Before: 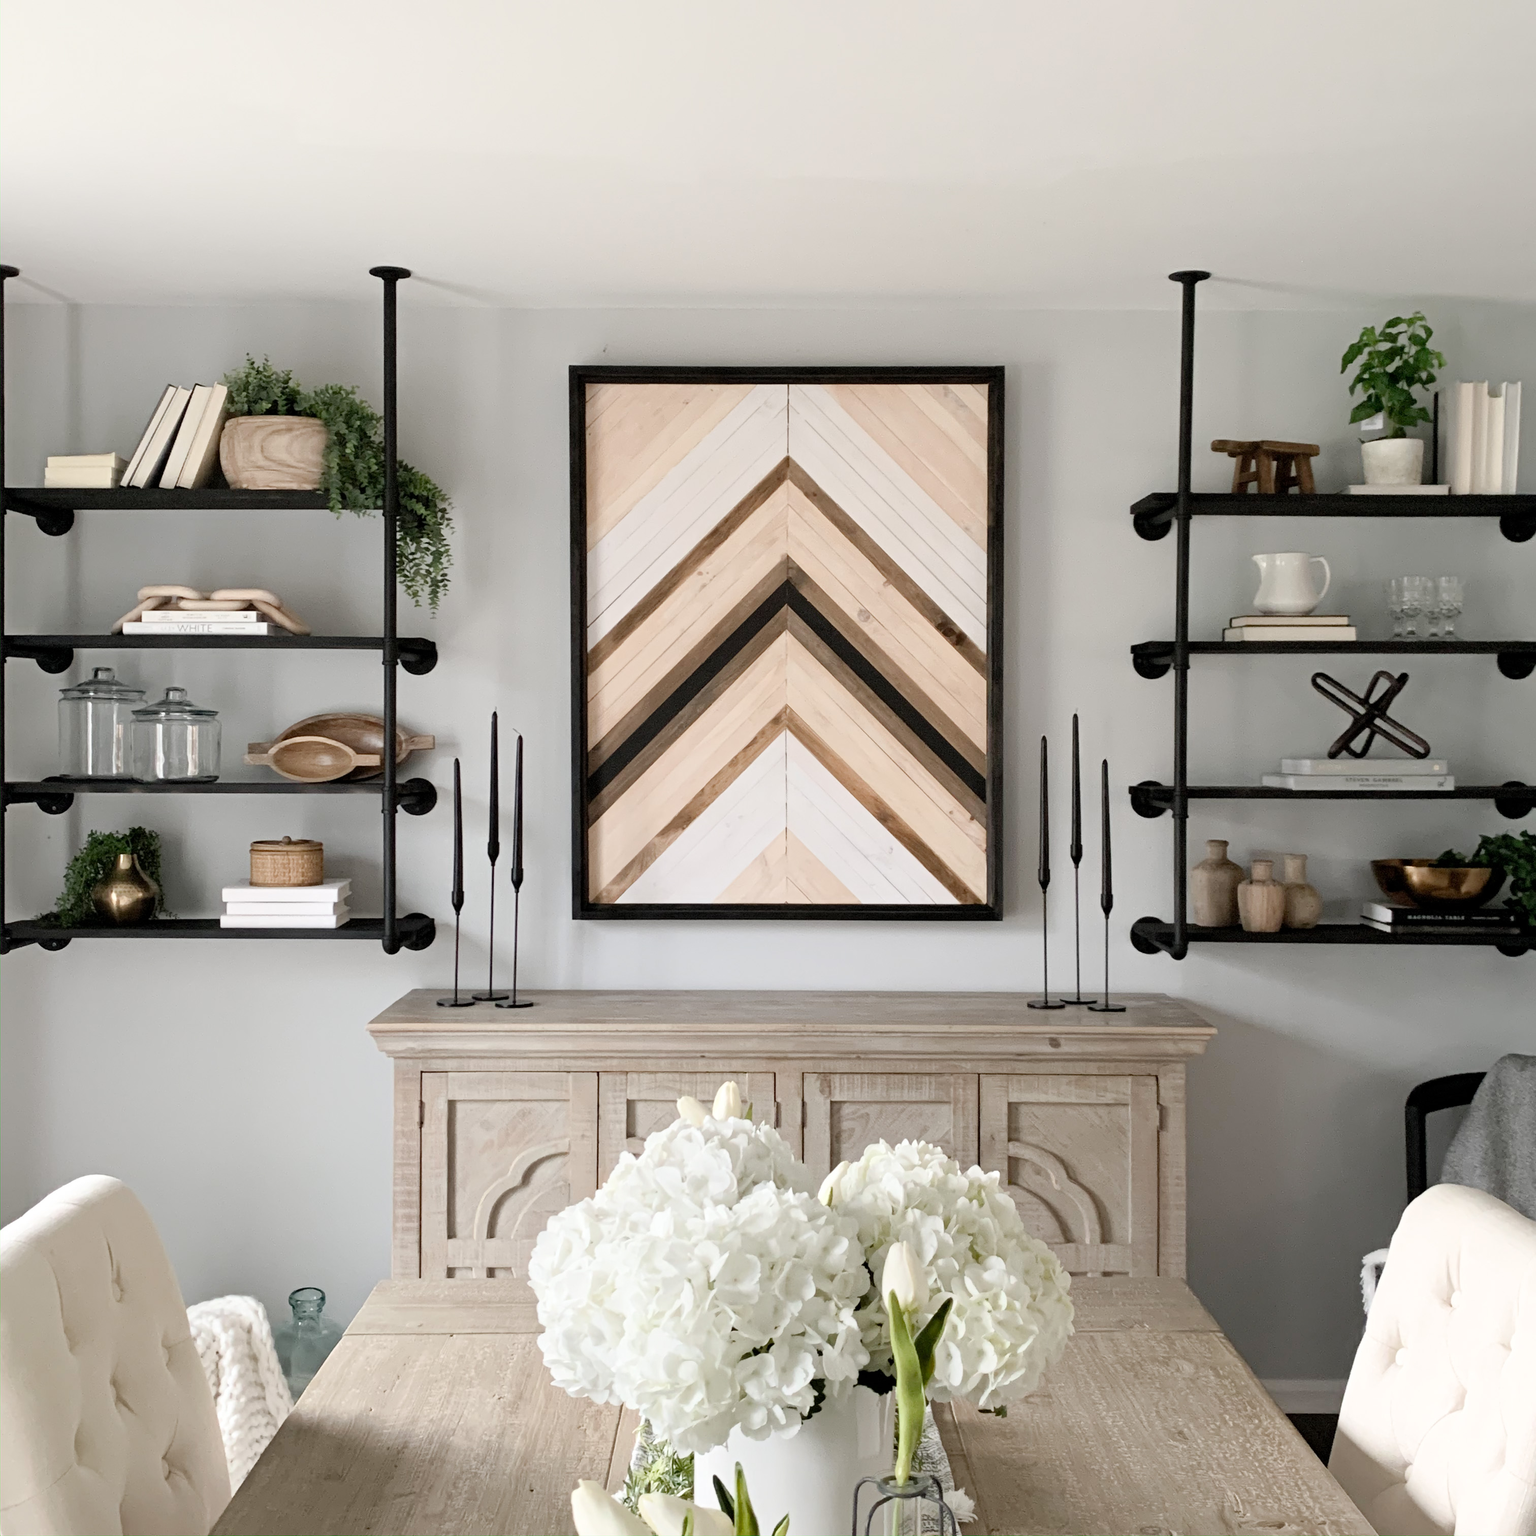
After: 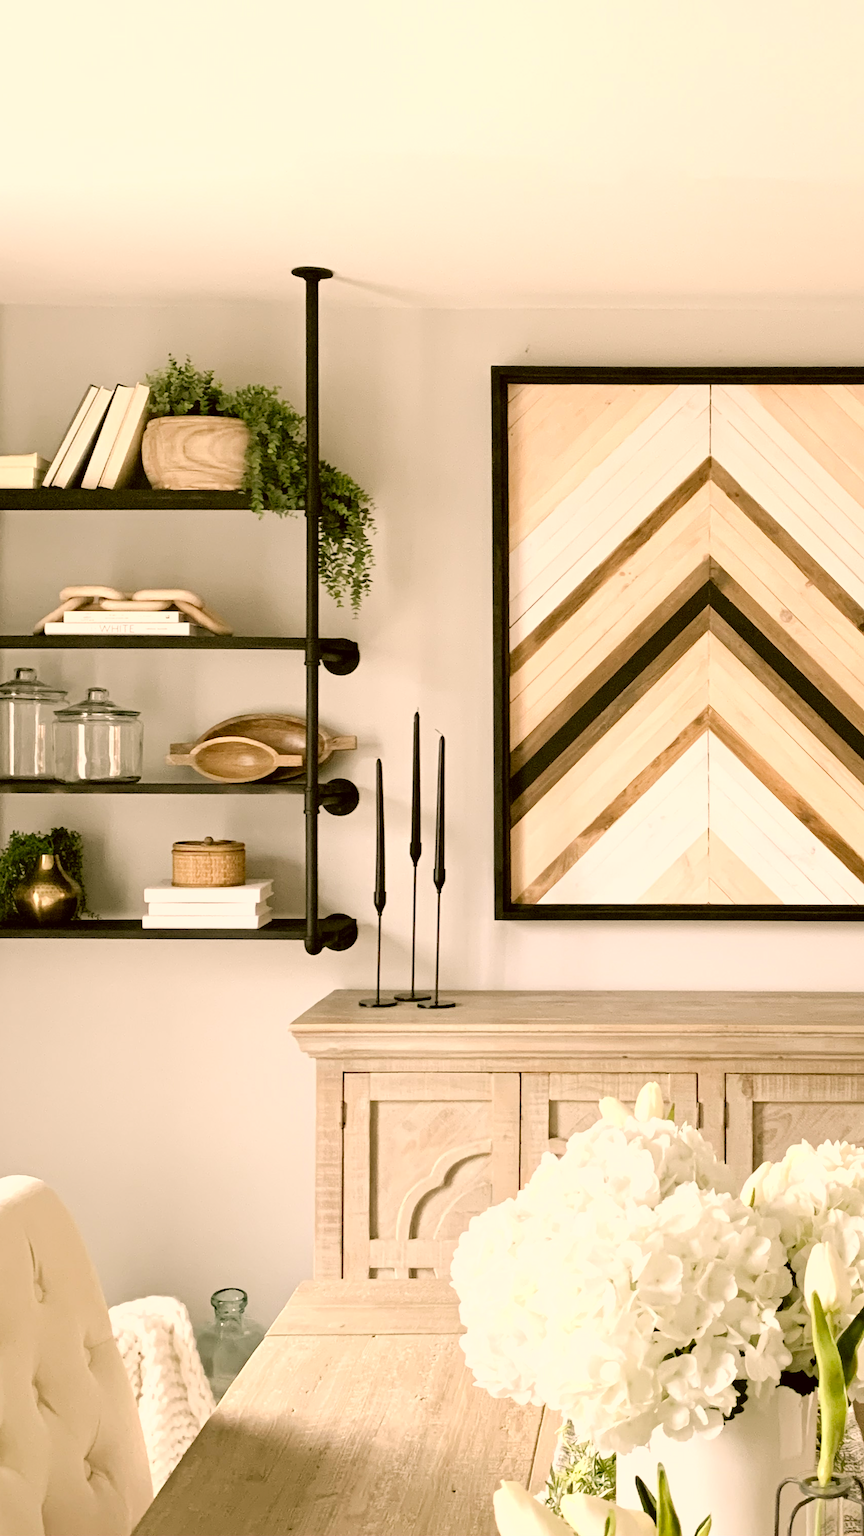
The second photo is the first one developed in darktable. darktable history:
color correction: highlights a* 8.98, highlights b* 15.09, shadows a* -0.49, shadows b* 26.52
tone curve: curves: ch0 [(0, 0) (0.541, 0.628) (0.906, 0.997)]
crop: left 5.114%, right 38.589%
